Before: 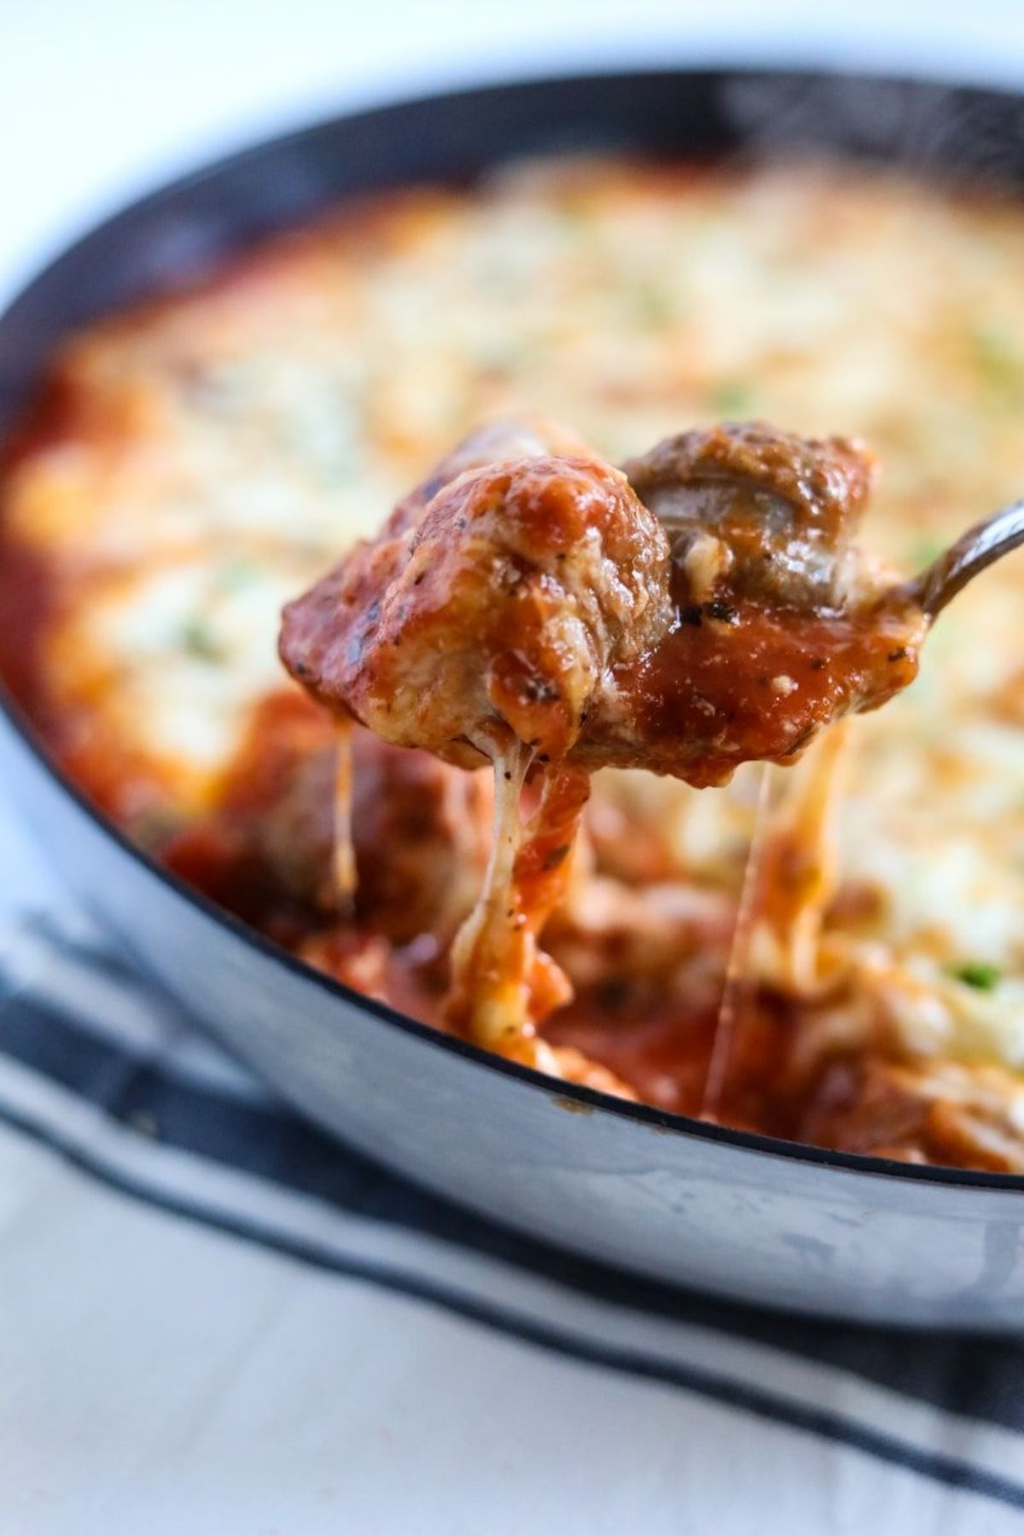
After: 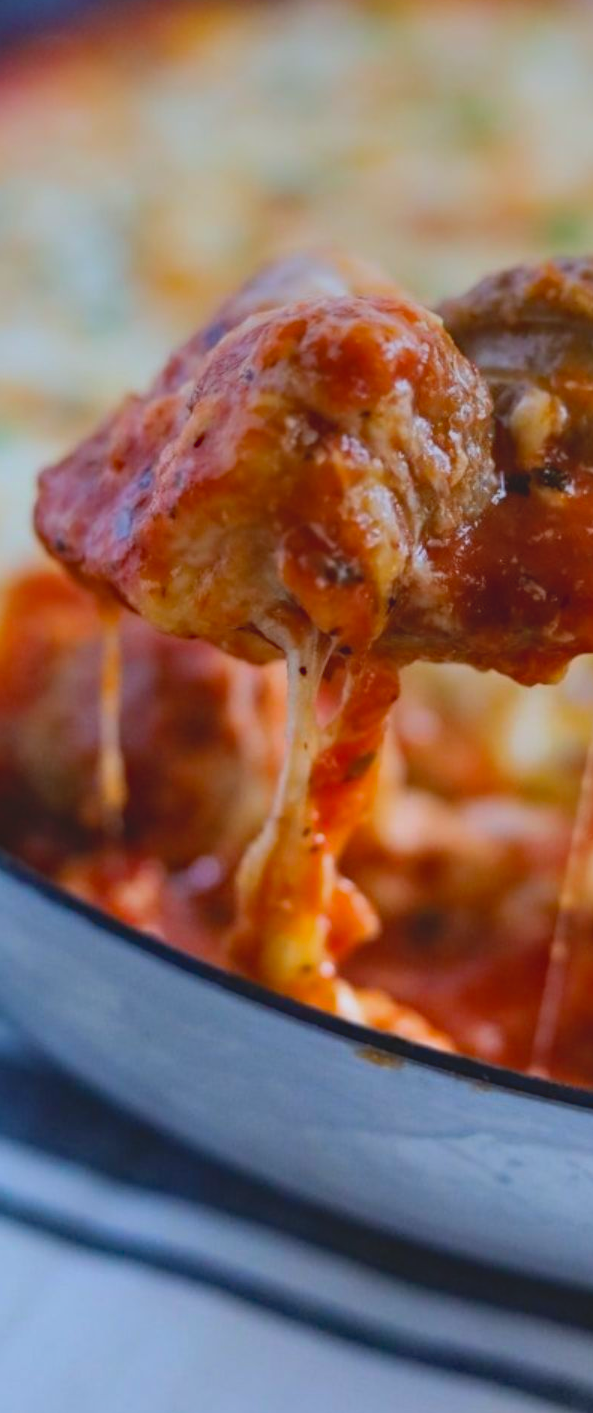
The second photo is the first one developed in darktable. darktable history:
crop and rotate: angle 0.02°, left 24.353%, top 13.219%, right 26.156%, bottom 8.224%
white balance: red 0.976, blue 1.04
contrast brightness saturation: contrast -0.19, saturation 0.19
graduated density: on, module defaults
shadows and highlights: radius 125.46, shadows 30.51, highlights -30.51, low approximation 0.01, soften with gaussian
haze removal: compatibility mode true, adaptive false
